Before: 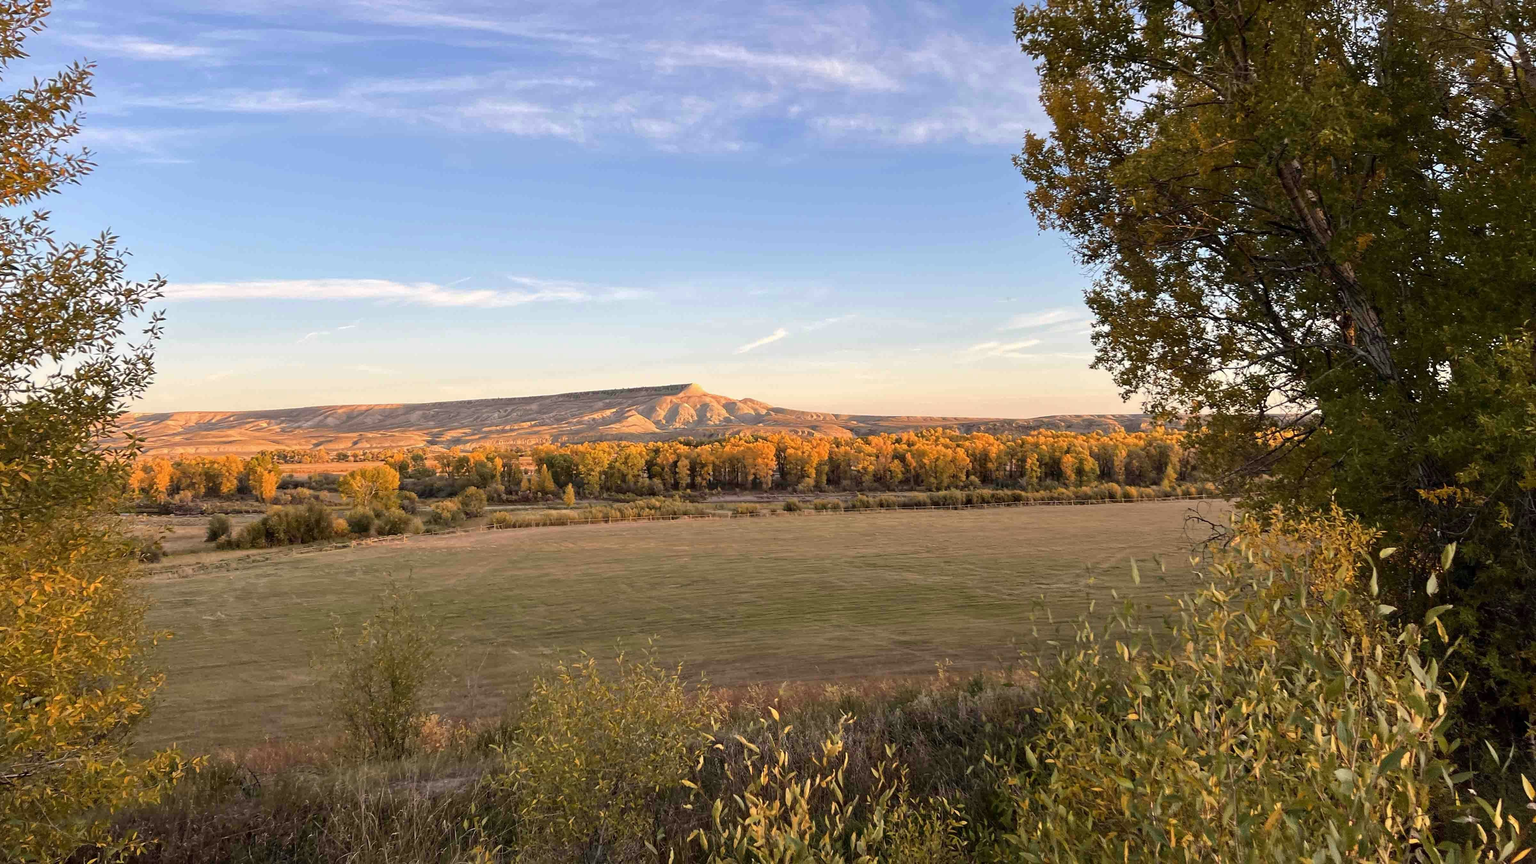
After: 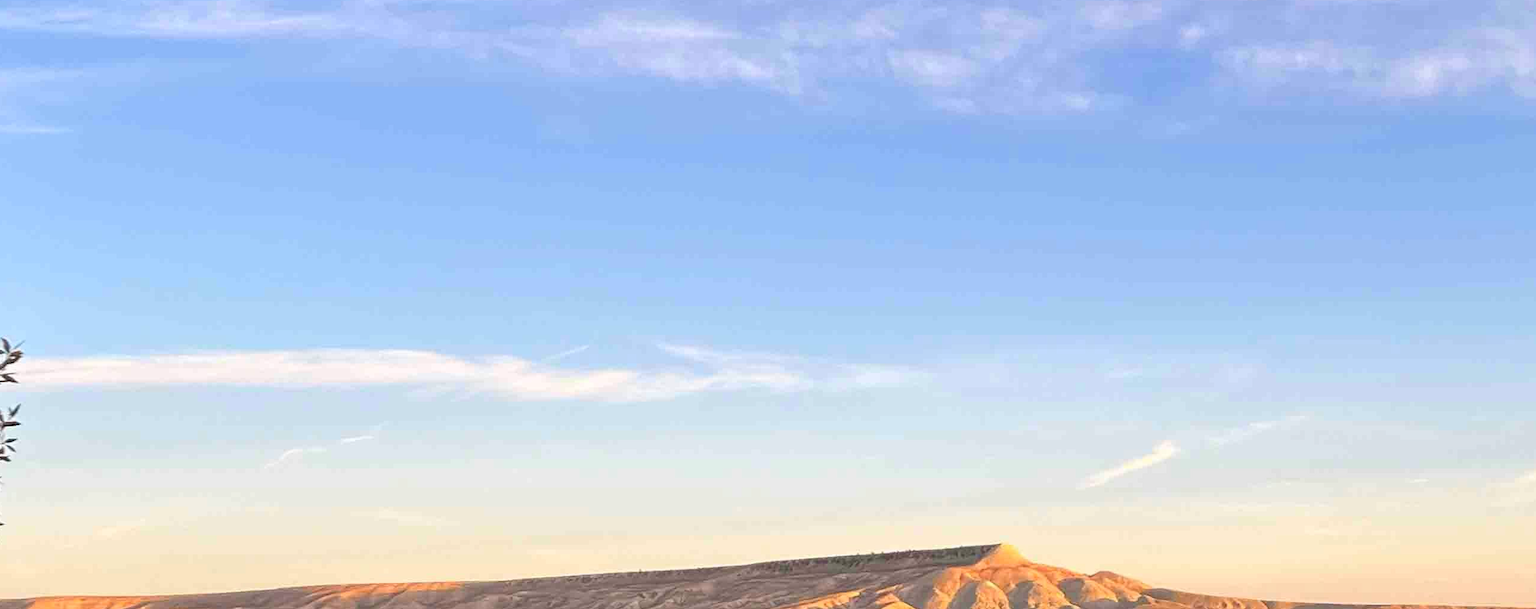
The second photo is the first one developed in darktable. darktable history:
contrast brightness saturation: contrast 0.08, saturation 0.2
crop: left 10.121%, top 10.631%, right 36.218%, bottom 51.526%
